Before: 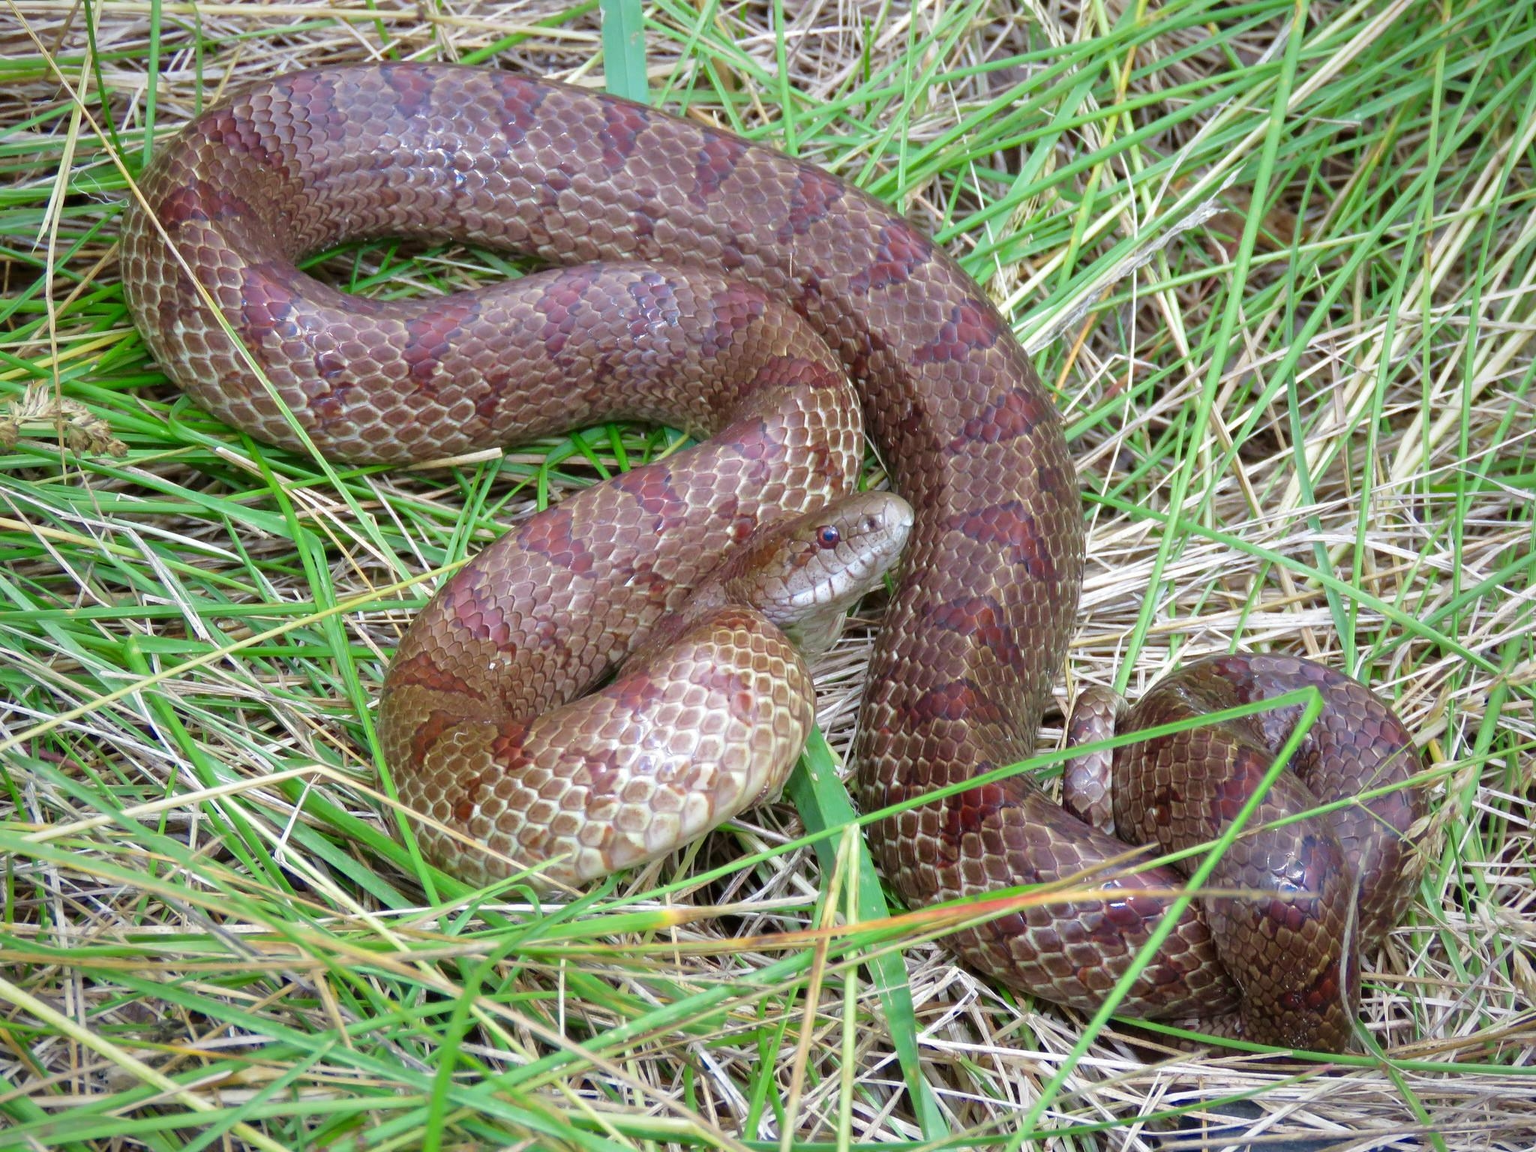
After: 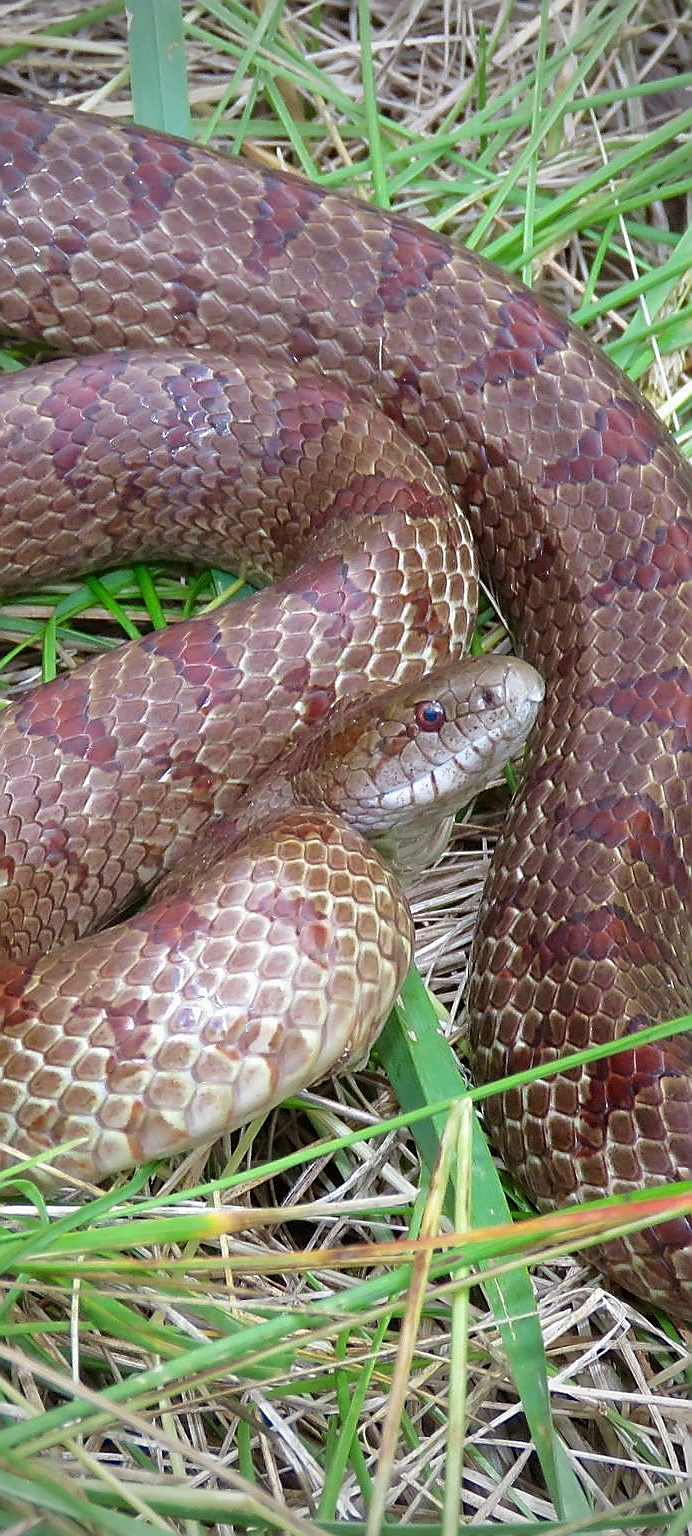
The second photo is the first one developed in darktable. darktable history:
crop: left 32.928%, right 33.261%
sharpen: radius 1.412, amount 1.261, threshold 0.728
exposure: exposure -0.043 EV, compensate highlight preservation false
vignetting: fall-off start 73.94%
